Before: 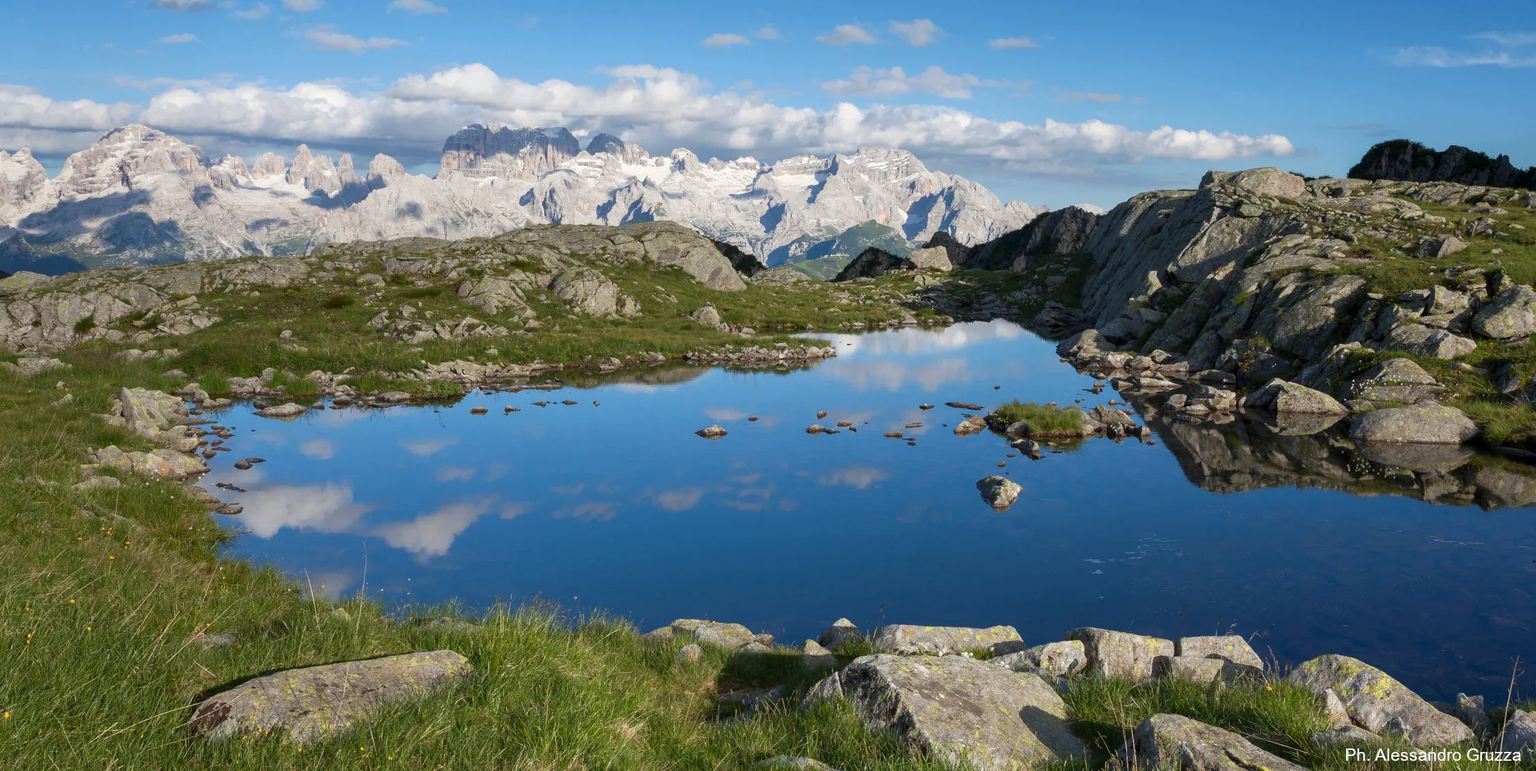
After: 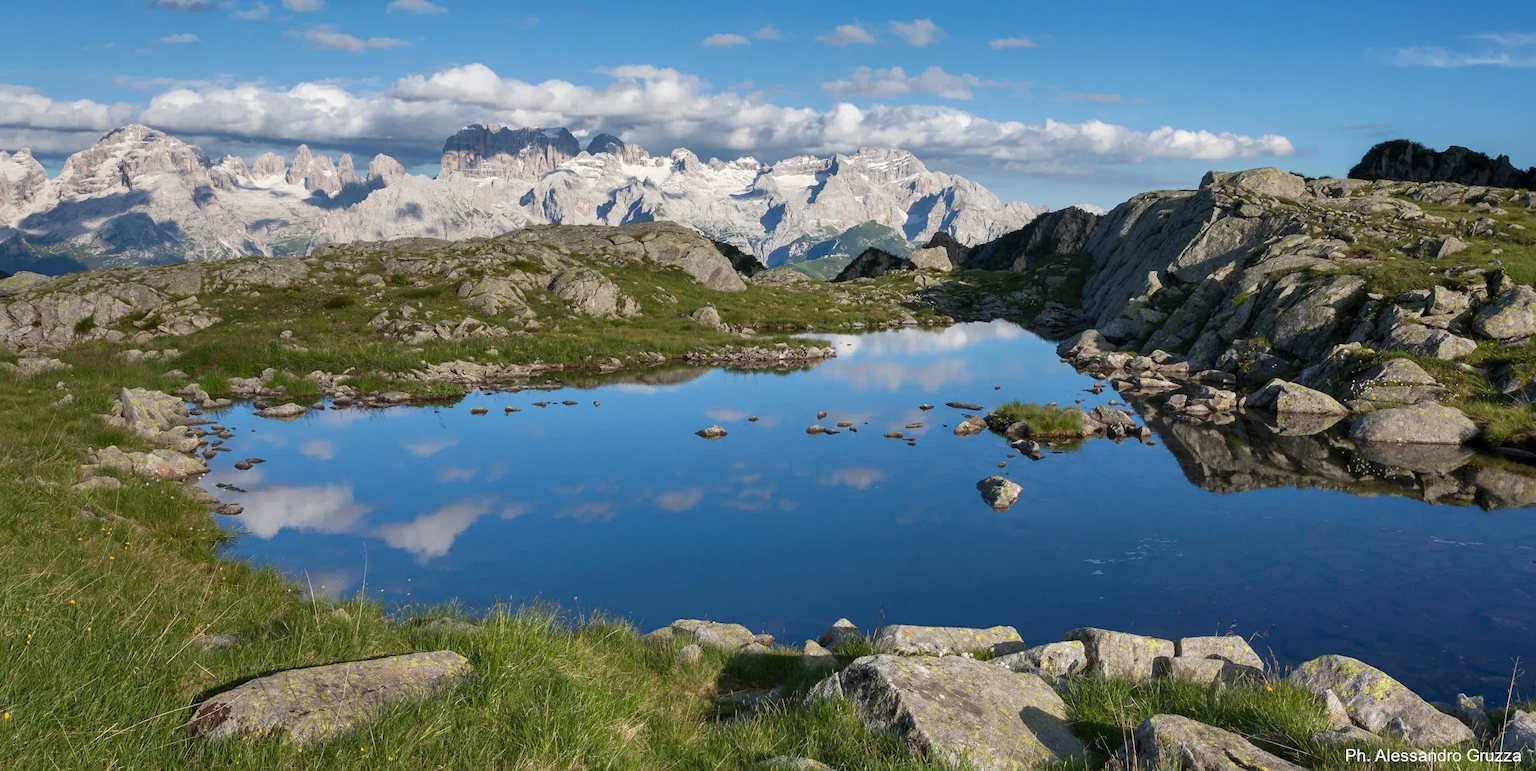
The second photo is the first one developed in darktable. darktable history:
shadows and highlights: radius 118.69, shadows 42.21, highlights -61.56, soften with gaussian
